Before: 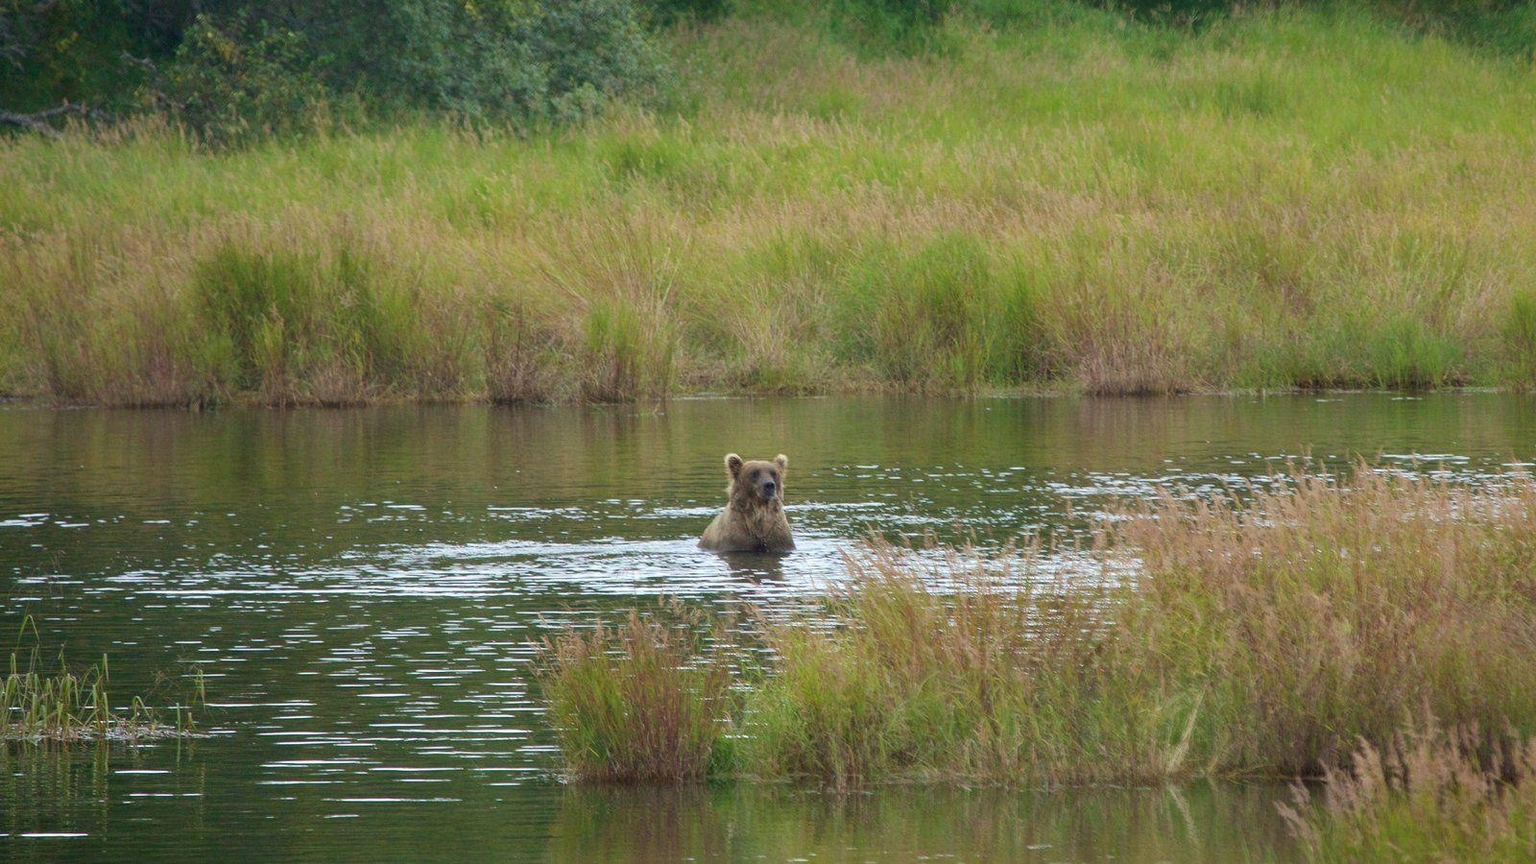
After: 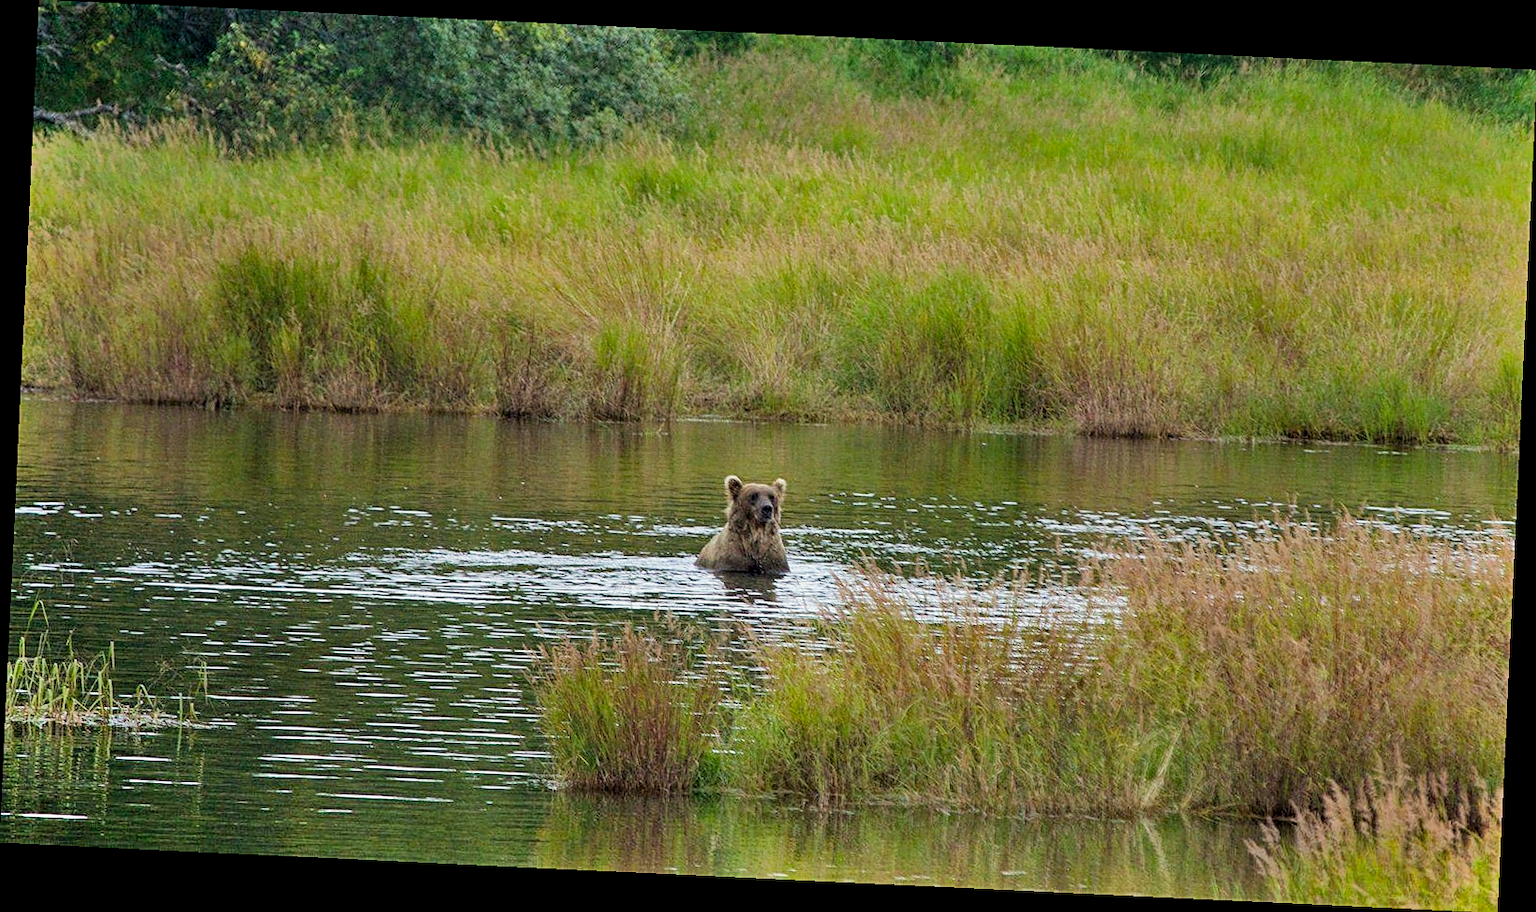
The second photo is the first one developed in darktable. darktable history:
sharpen: on, module defaults
local contrast: highlights 103%, shadows 100%, detail 131%, midtone range 0.2
crop and rotate: angle -2.7°
shadows and highlights: low approximation 0.01, soften with gaussian
haze removal: compatibility mode true, adaptive false
filmic rgb: middle gray luminance 9.37%, black relative exposure -10.61 EV, white relative exposure 3.43 EV, target black luminance 0%, hardness 5.96, latitude 59.54%, contrast 1.087, highlights saturation mix 6.08%, shadows ↔ highlights balance 28.42%, color science v4 (2020)
